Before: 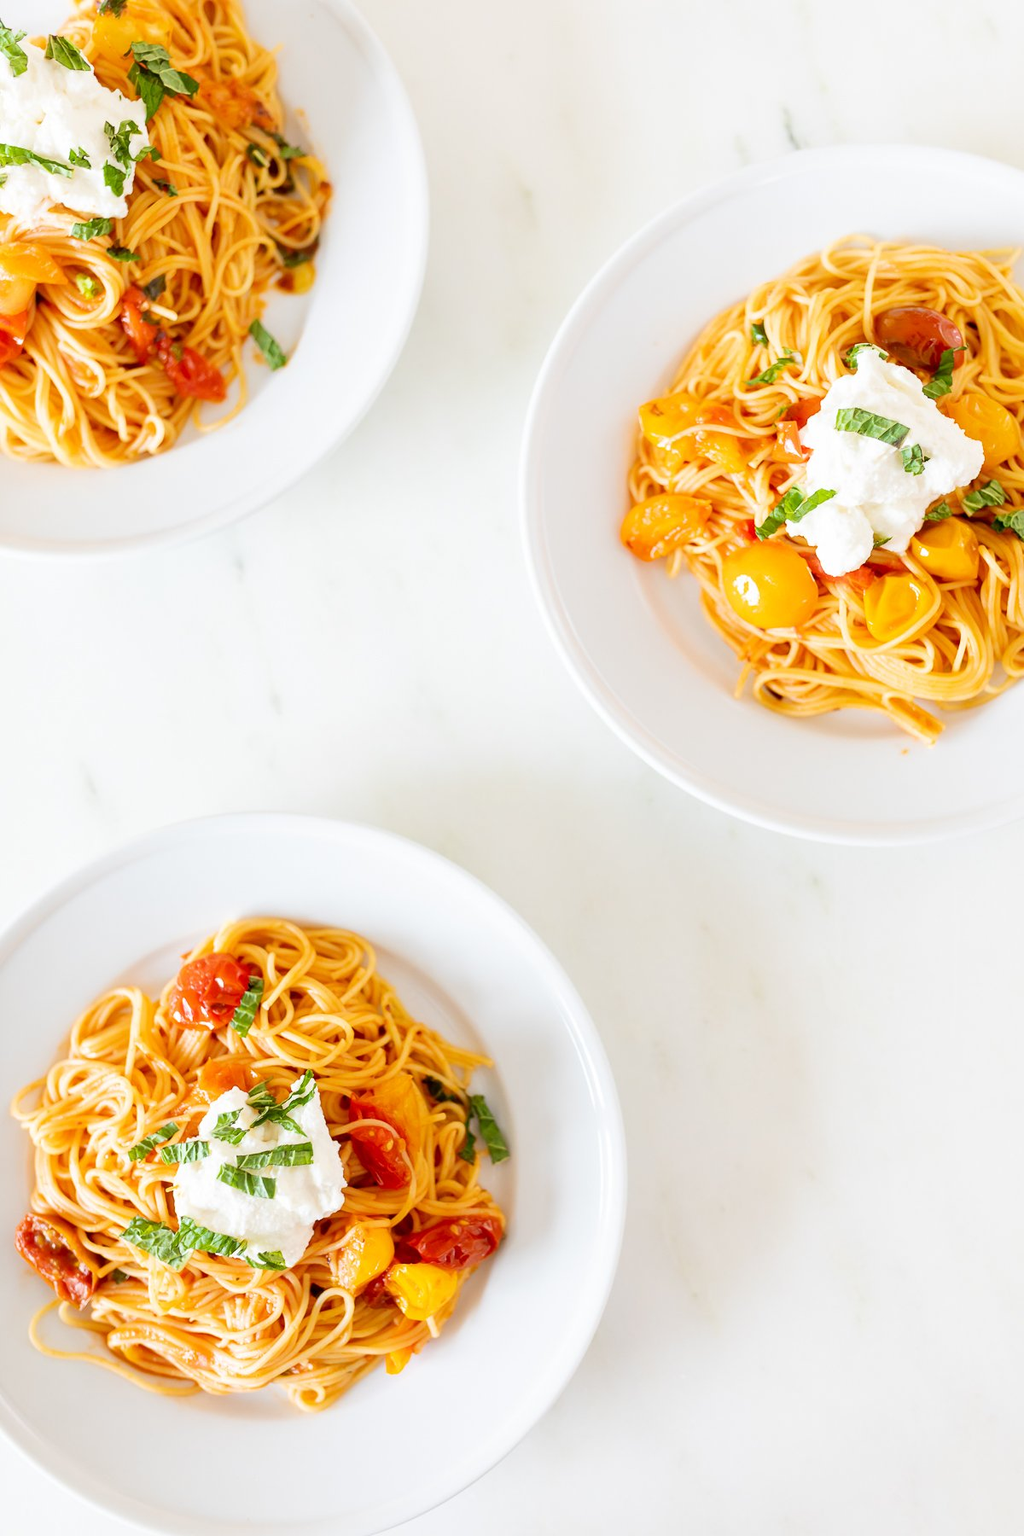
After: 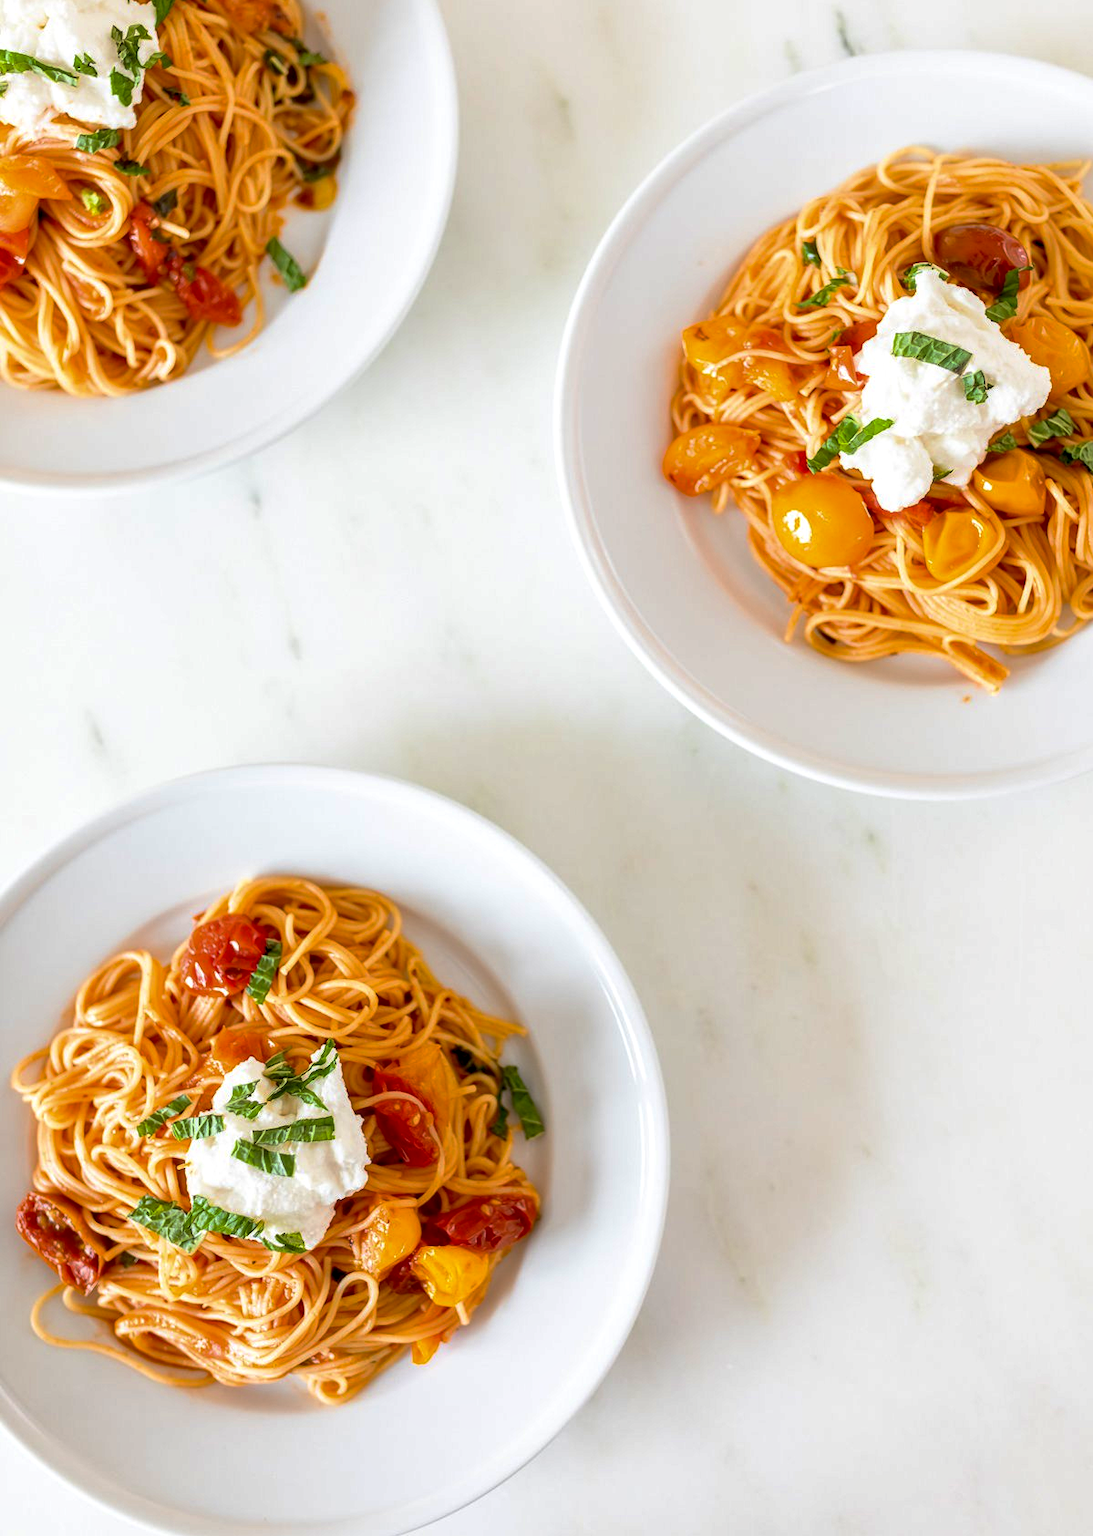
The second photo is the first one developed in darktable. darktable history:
base curve: curves: ch0 [(0, 0) (0.595, 0.418) (1, 1)], preserve colors none
crop and rotate: top 6.384%
haze removal: strength 0.294, distance 0.252, compatibility mode true, adaptive false
local contrast: on, module defaults
